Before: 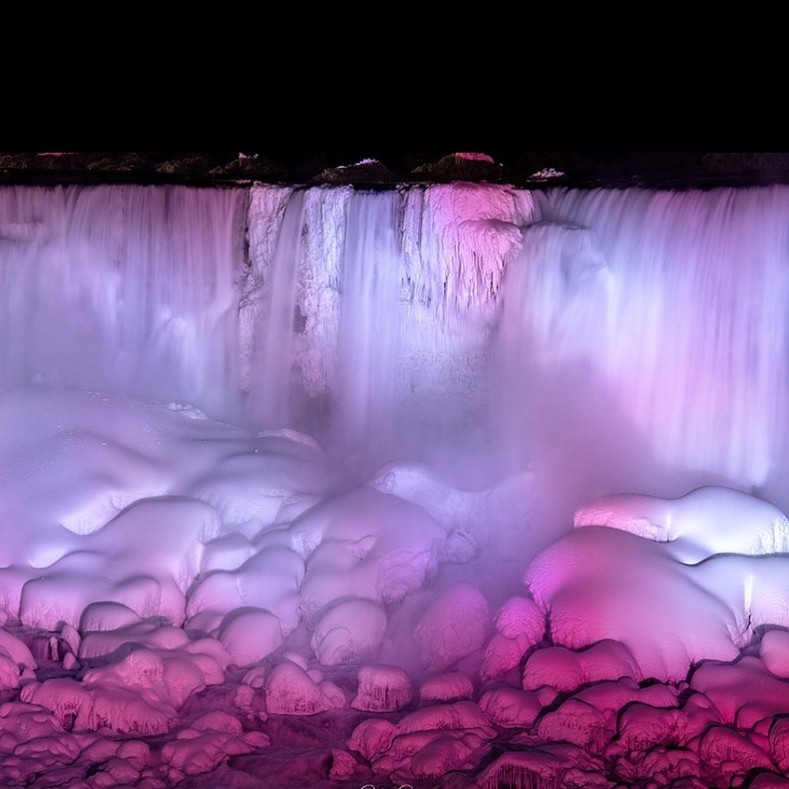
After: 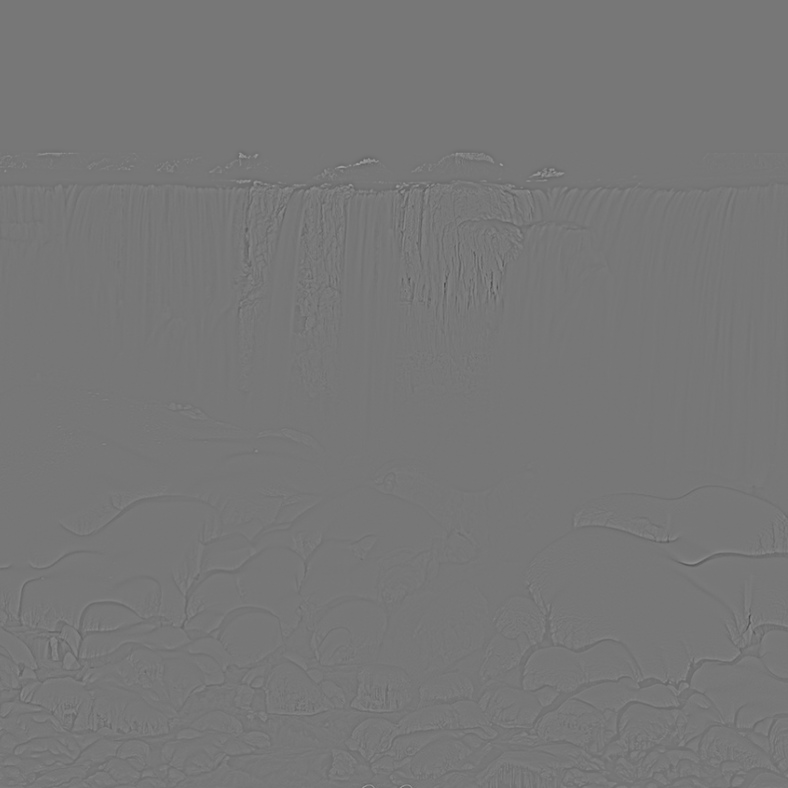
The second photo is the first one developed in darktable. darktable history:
filmic rgb: black relative exposure -8.15 EV, white relative exposure 3.76 EV, hardness 4.46
highpass: sharpness 9.84%, contrast boost 9.94%
